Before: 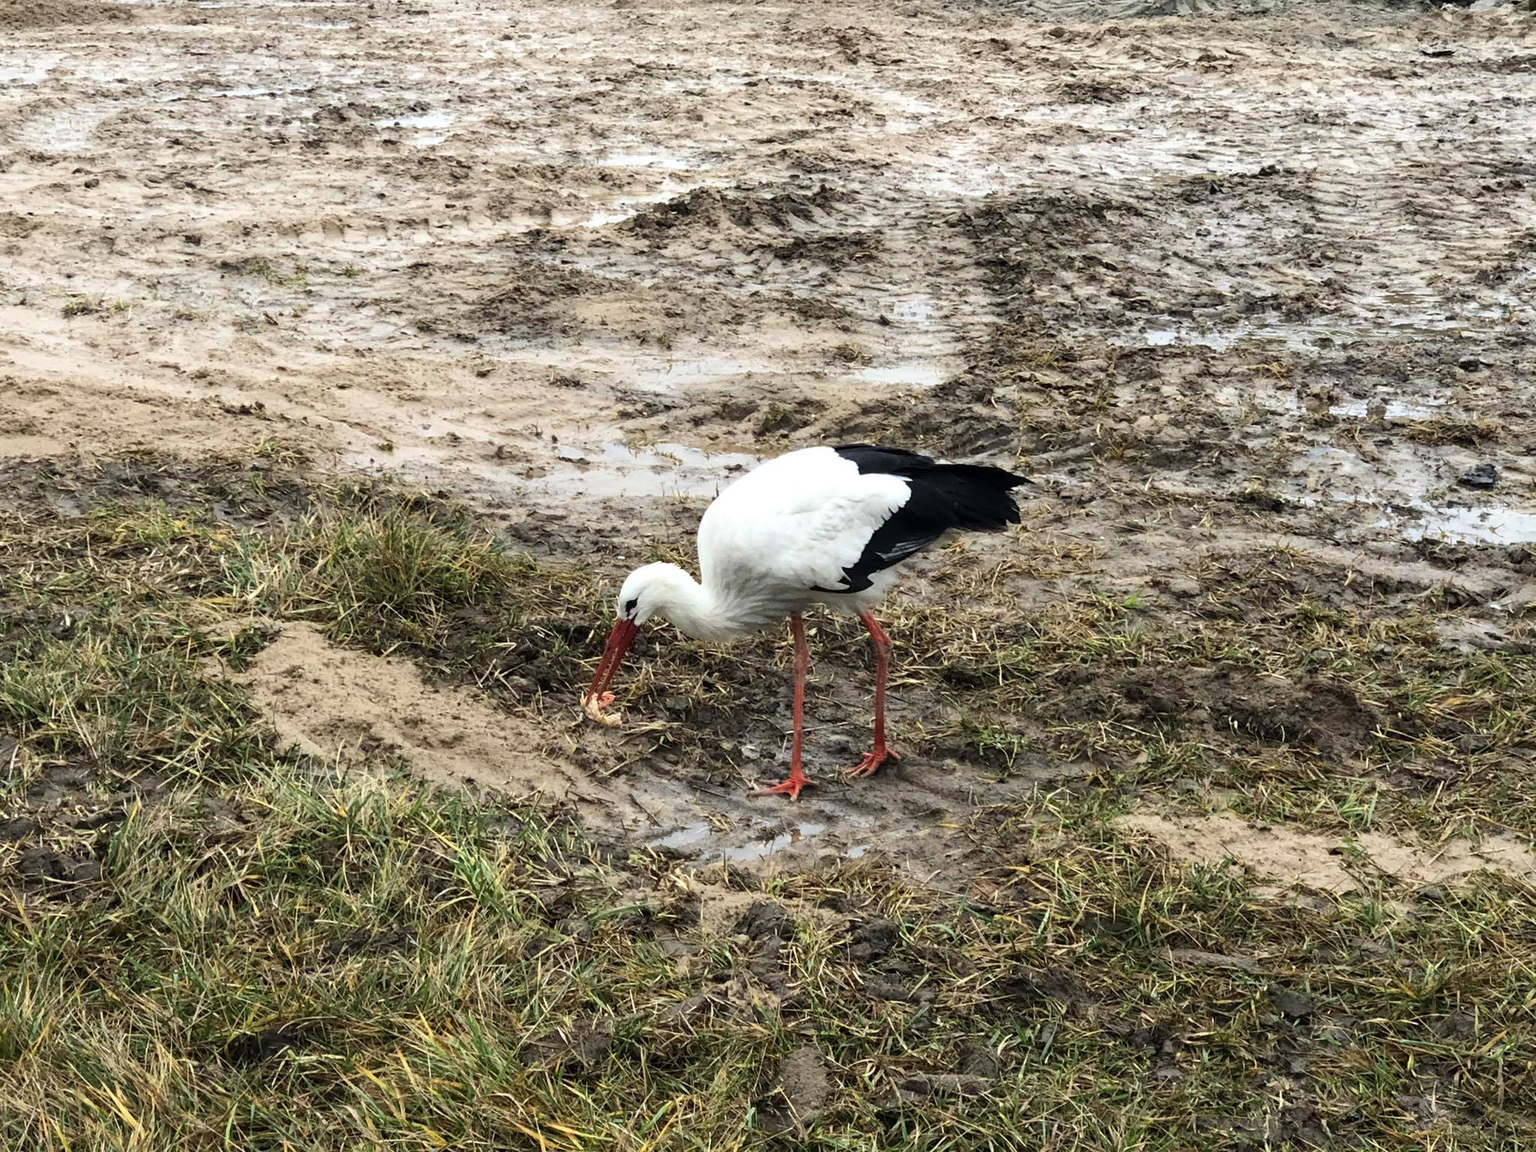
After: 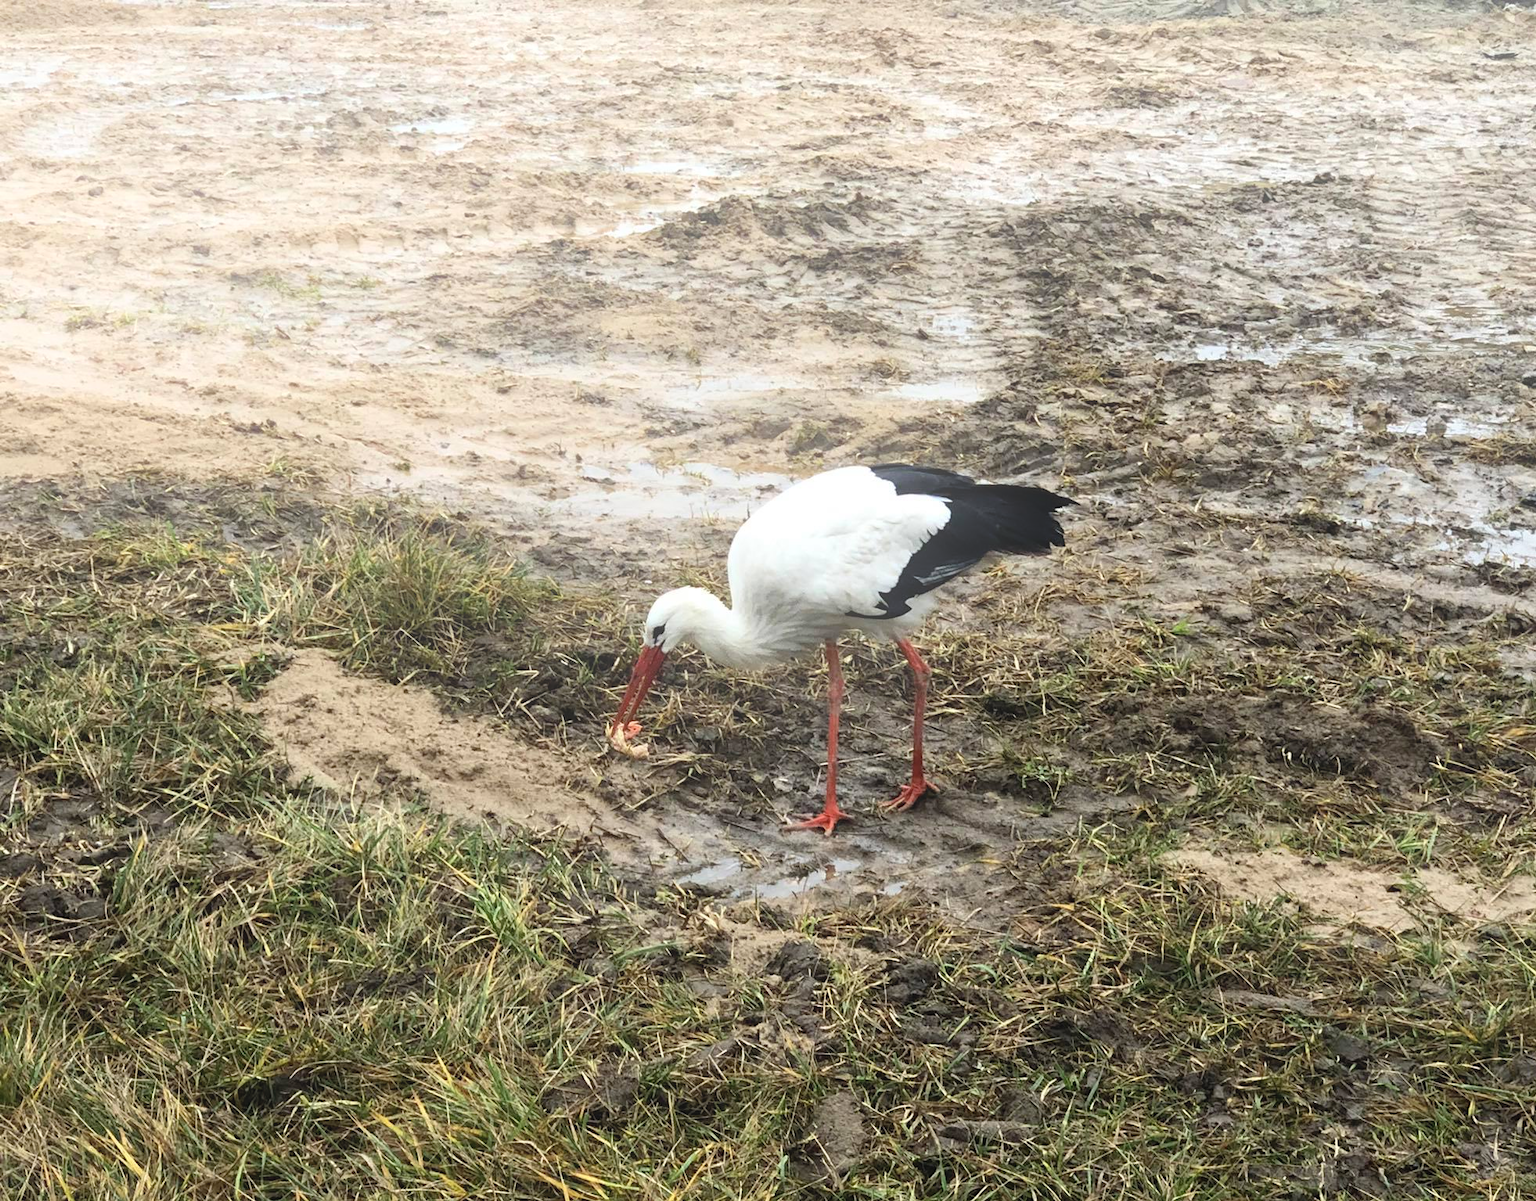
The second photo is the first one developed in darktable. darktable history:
crop: right 4.126%, bottom 0.031%
bloom: size 38%, threshold 95%, strength 30%
